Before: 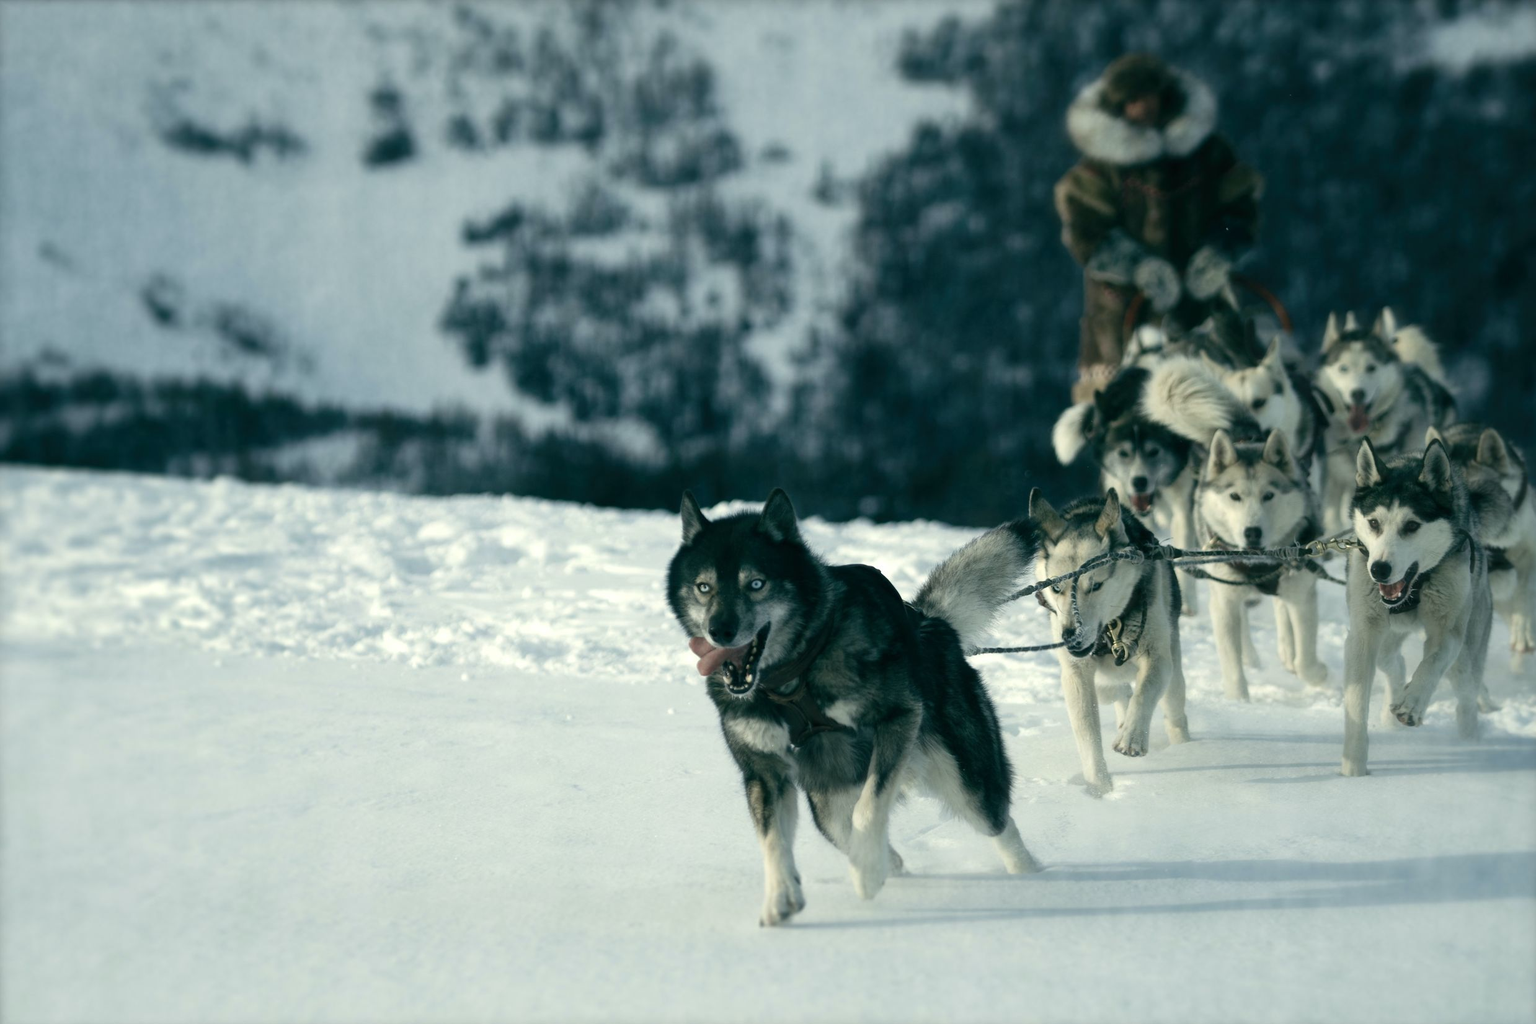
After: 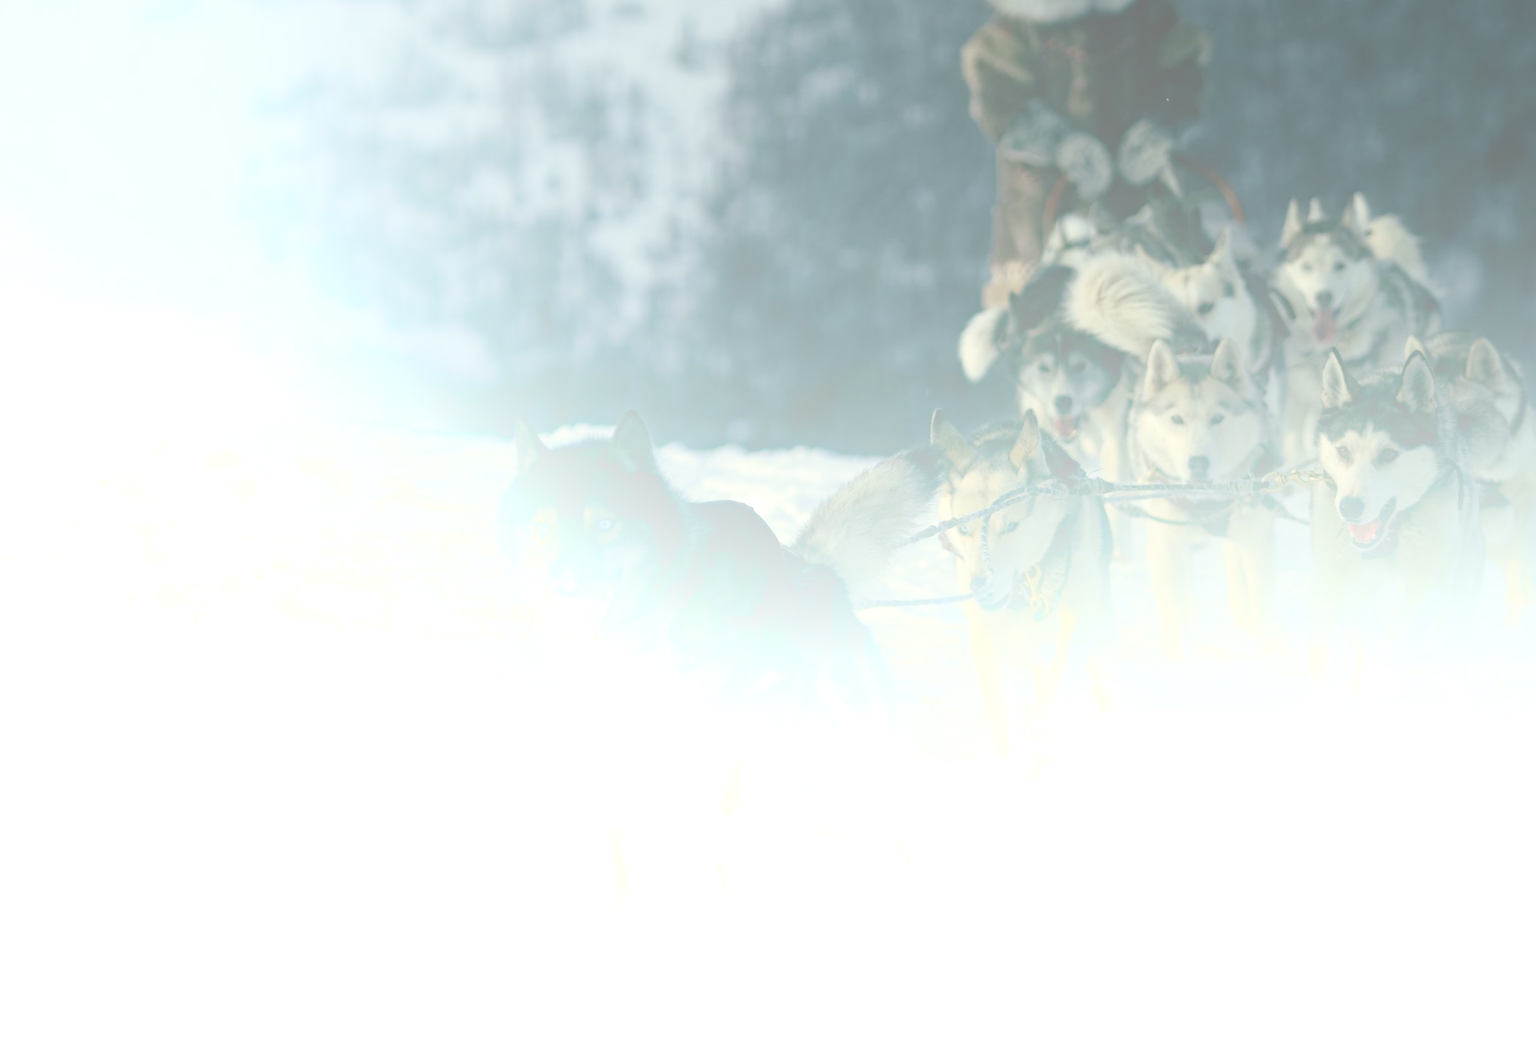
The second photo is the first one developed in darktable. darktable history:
crop: left 16.315%, top 14.246%
exposure: exposure 0.014 EV, compensate highlight preservation false
haze removal: compatibility mode true, adaptive false
color correction: saturation 0.57
bloom: size 85%, threshold 5%, strength 85%
